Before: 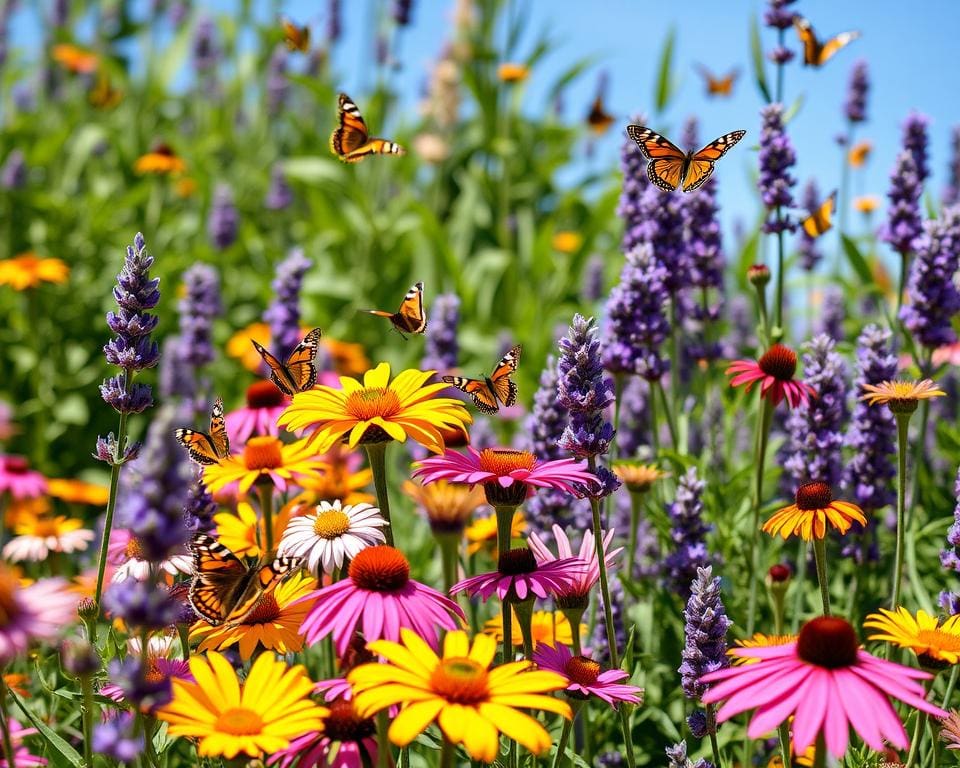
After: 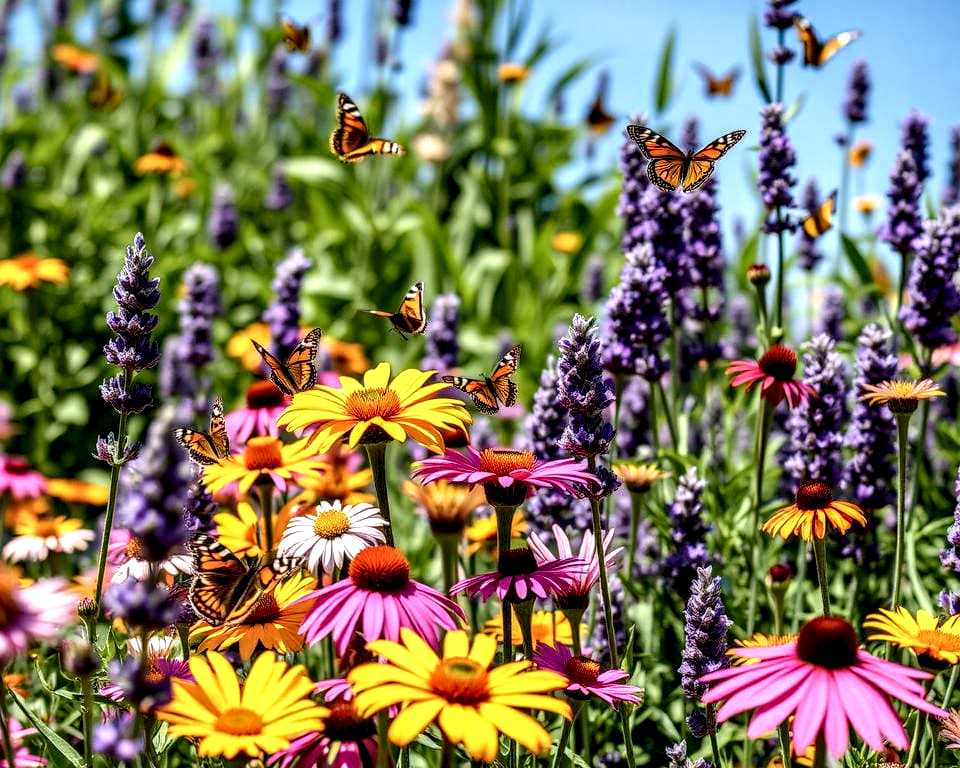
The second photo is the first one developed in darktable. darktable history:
local contrast: highlights 21%, detail 198%
